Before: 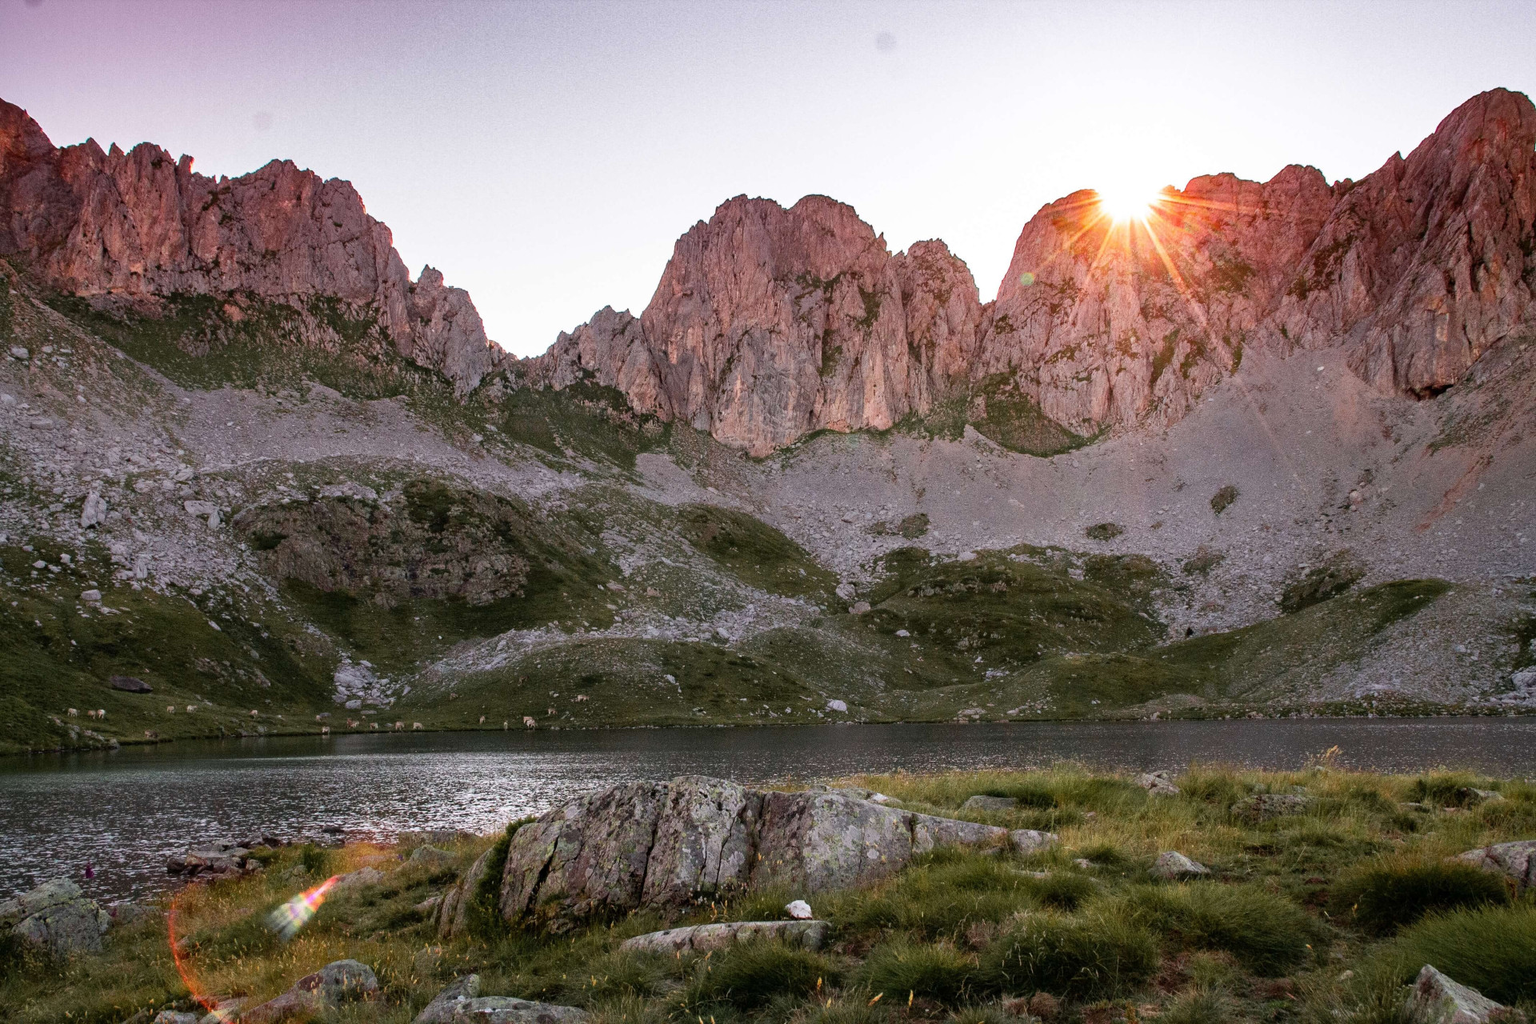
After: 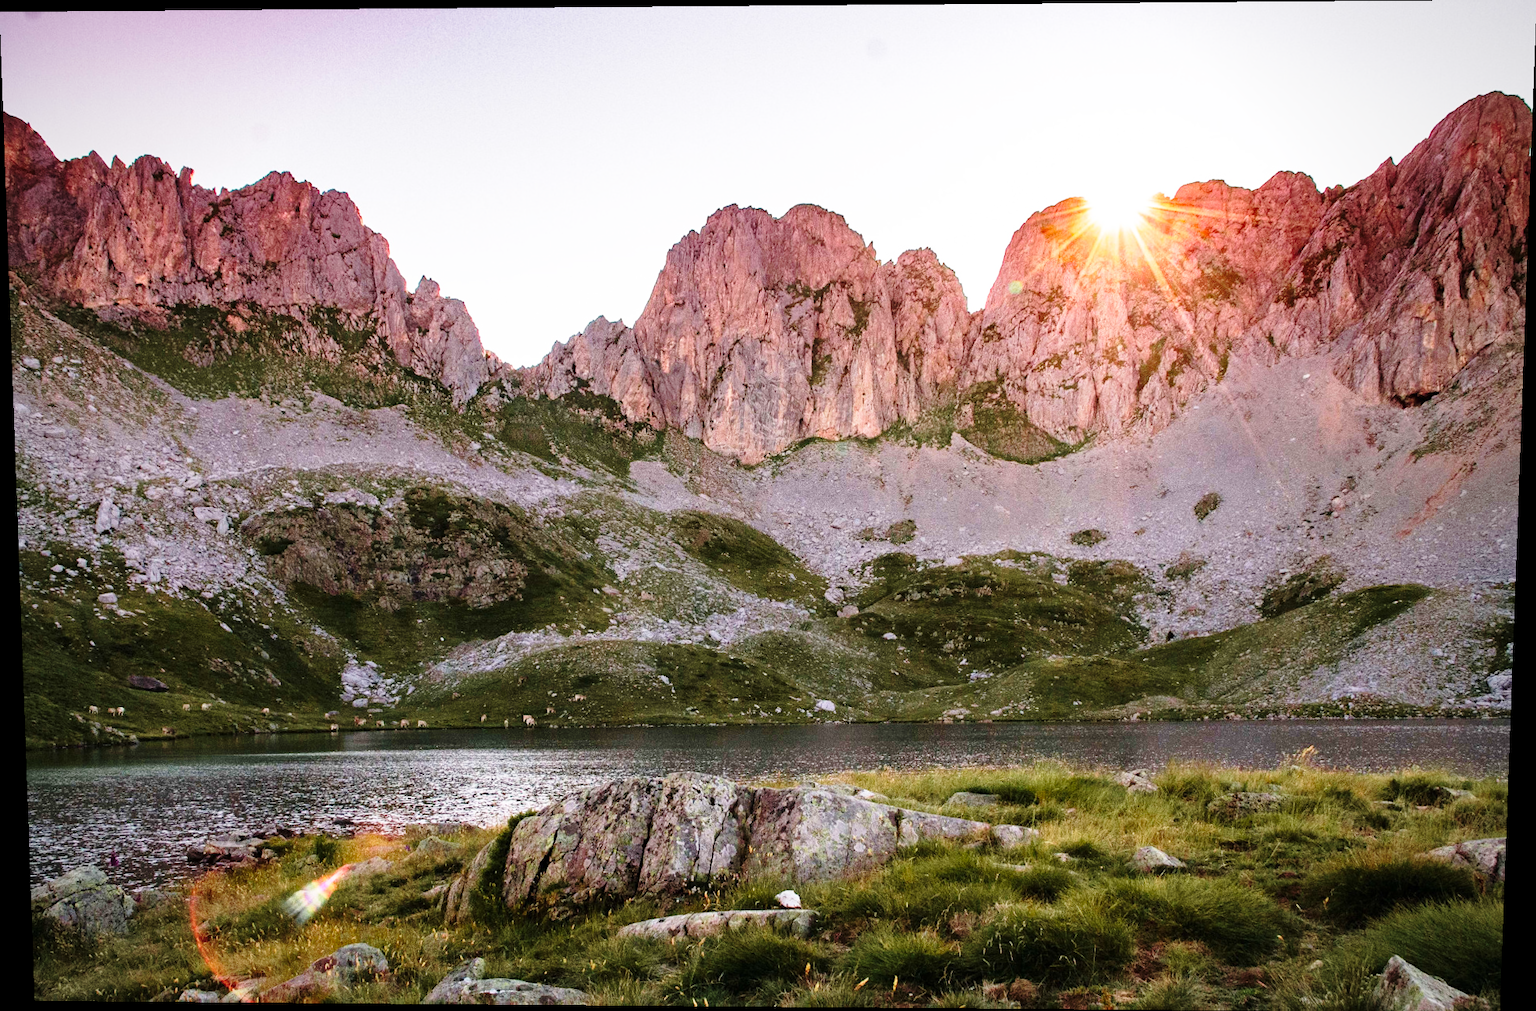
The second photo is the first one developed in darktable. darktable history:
vignetting: fall-off radius 93.87%
rotate and perspective: lens shift (vertical) 0.048, lens shift (horizontal) -0.024, automatic cropping off
base curve: curves: ch0 [(0, 0) (0.028, 0.03) (0.121, 0.232) (0.46, 0.748) (0.859, 0.968) (1, 1)], preserve colors none
velvia: on, module defaults
